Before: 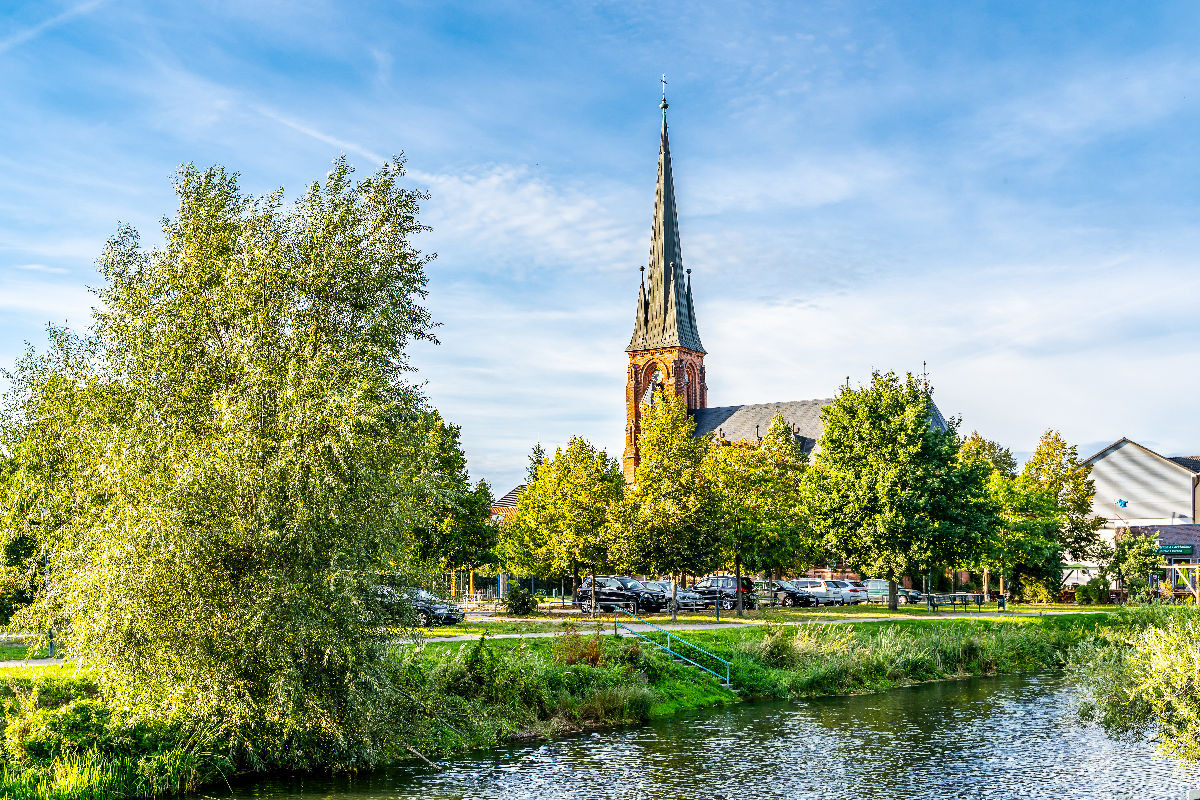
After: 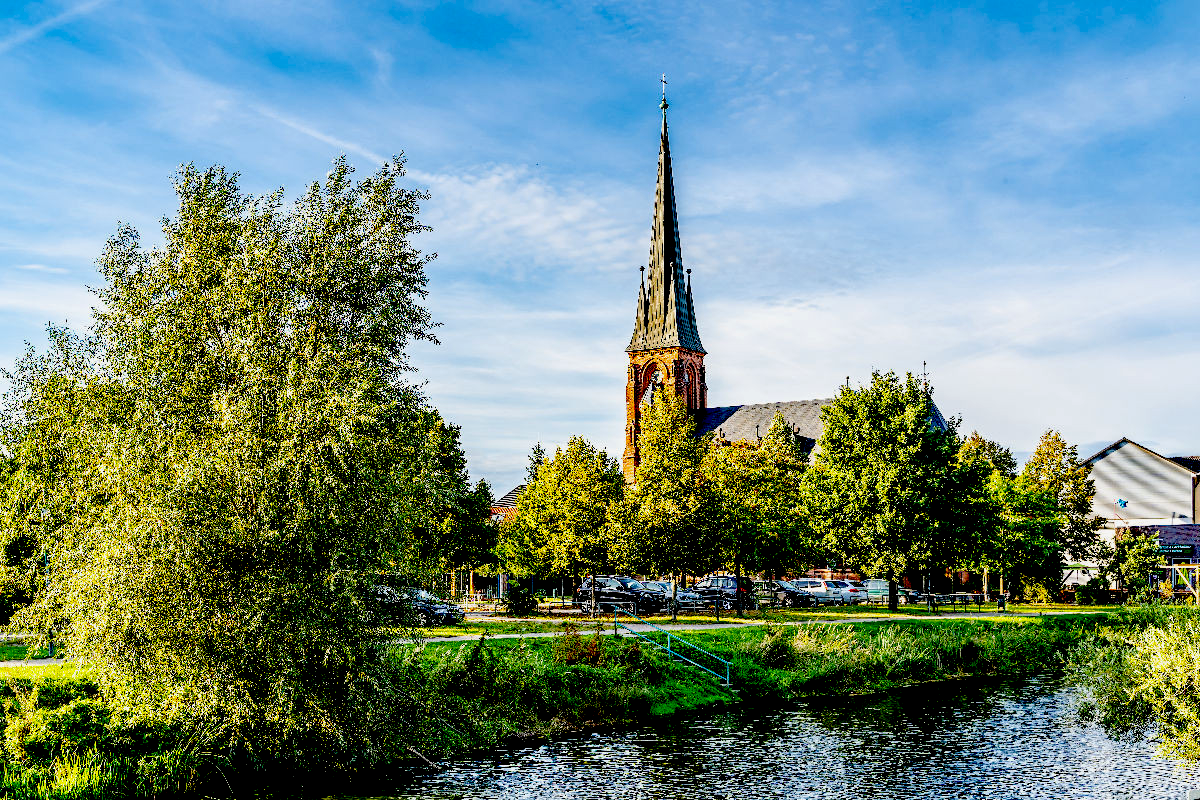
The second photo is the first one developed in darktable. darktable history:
white balance: emerald 1
exposure: black level correction 0.1, exposure -0.092 EV, compensate highlight preservation false
